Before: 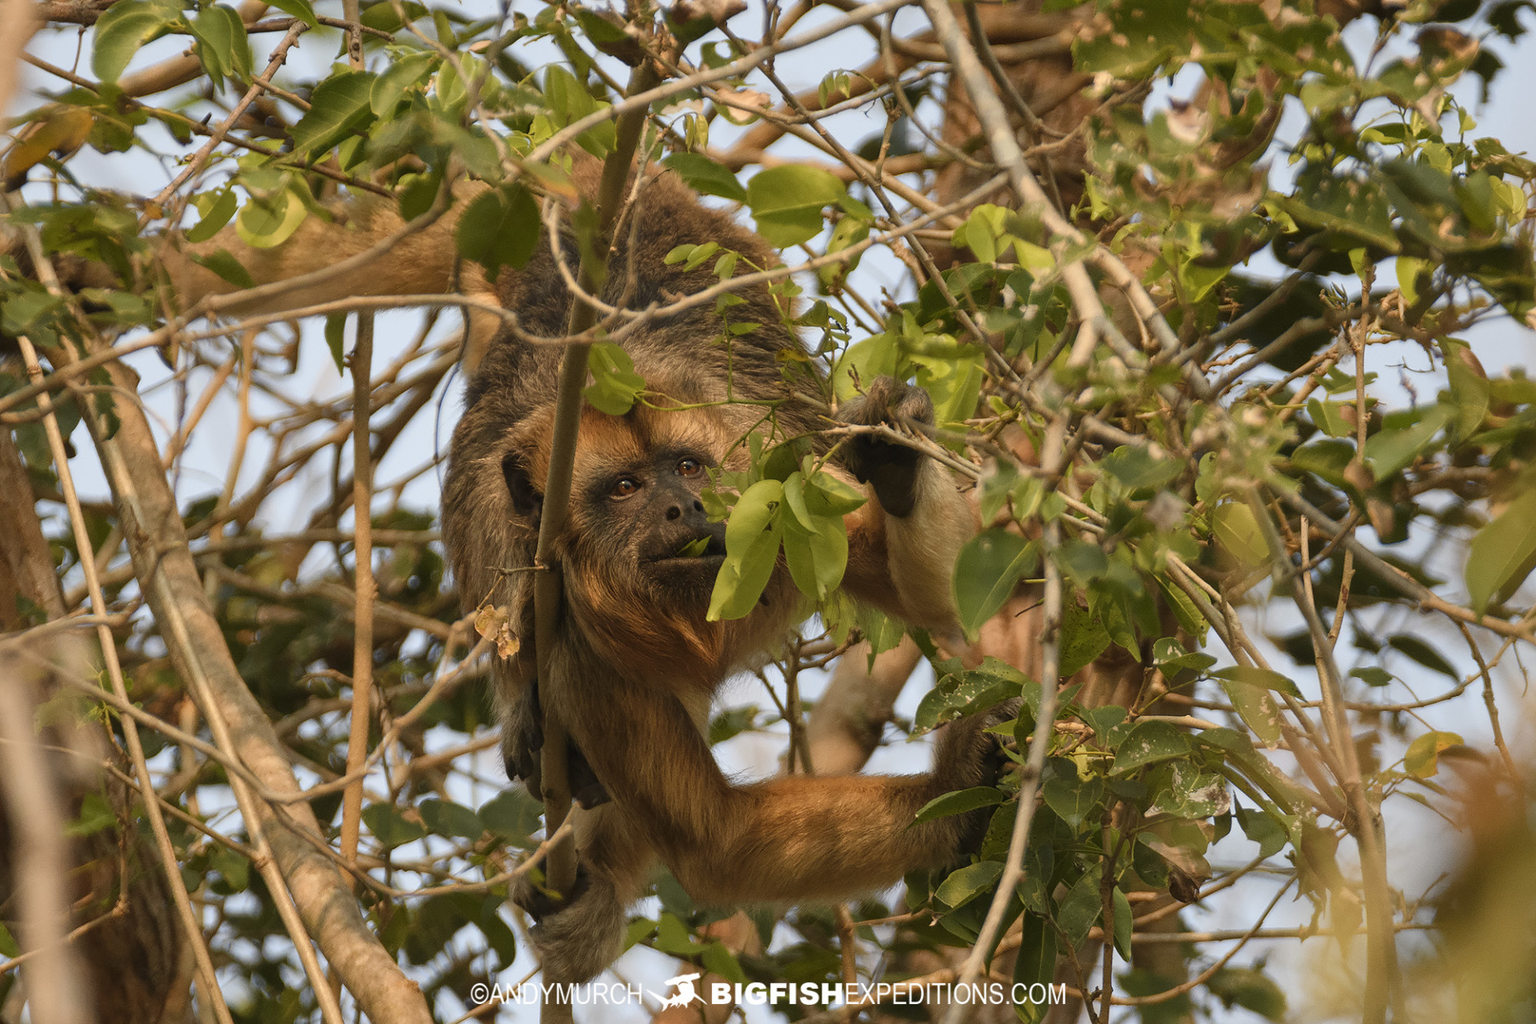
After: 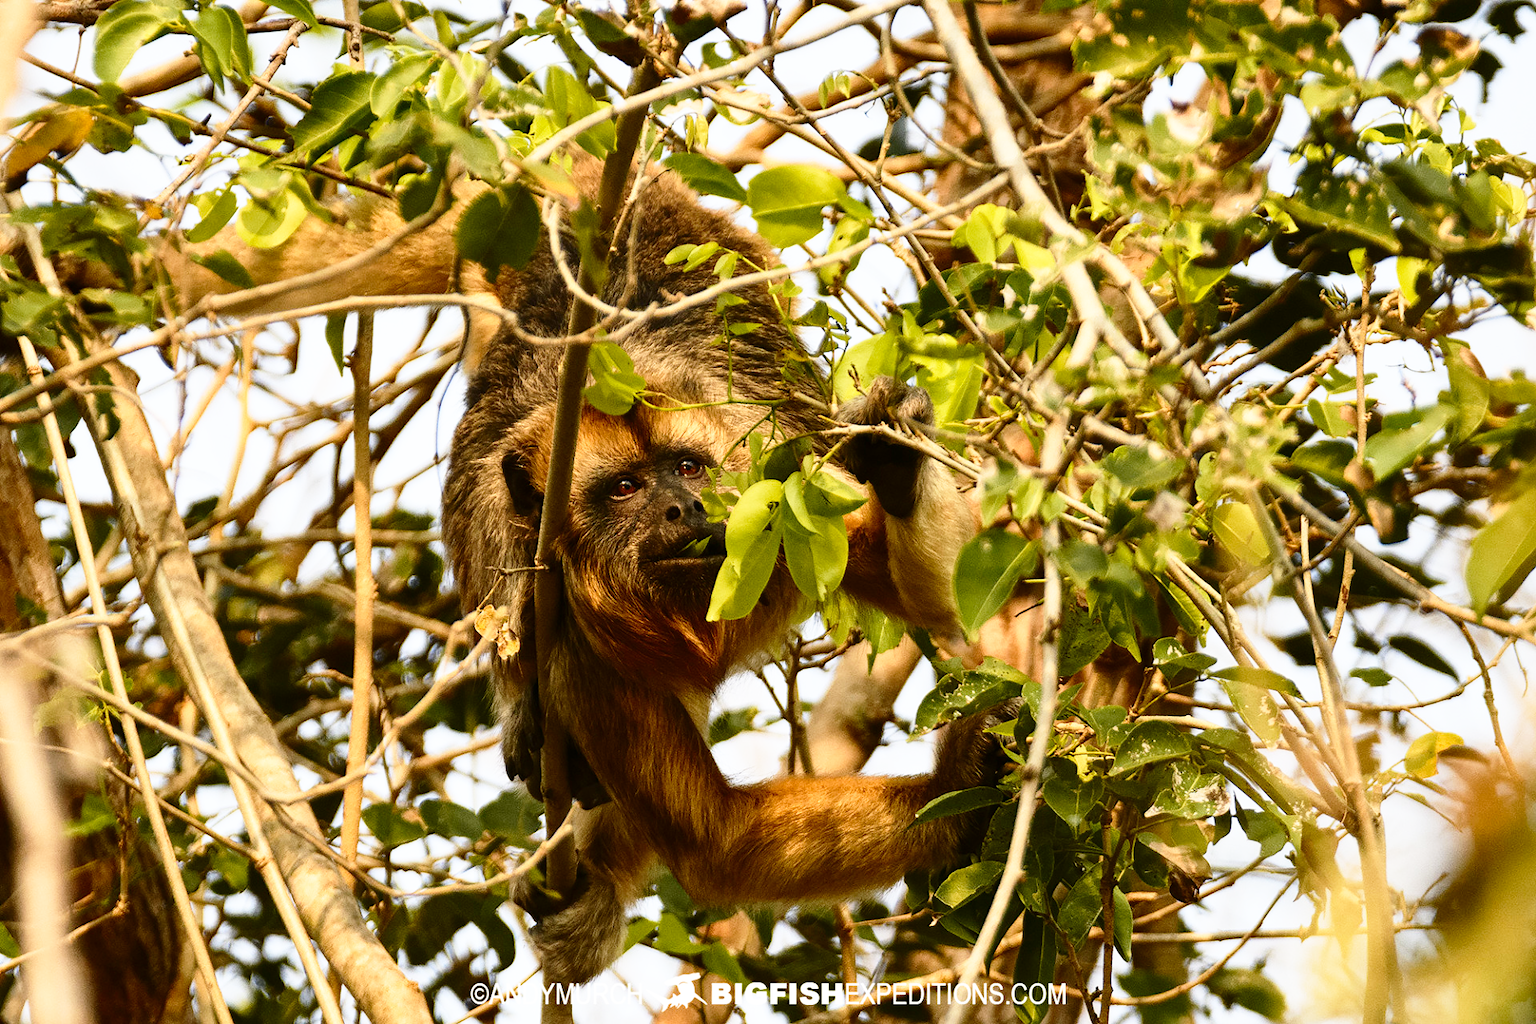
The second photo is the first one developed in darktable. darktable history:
base curve: curves: ch0 [(0, 0) (0.026, 0.03) (0.109, 0.232) (0.351, 0.748) (0.669, 0.968) (1, 1)], preserve colors none
contrast brightness saturation: contrast 0.2, brightness -0.11, saturation 0.1
